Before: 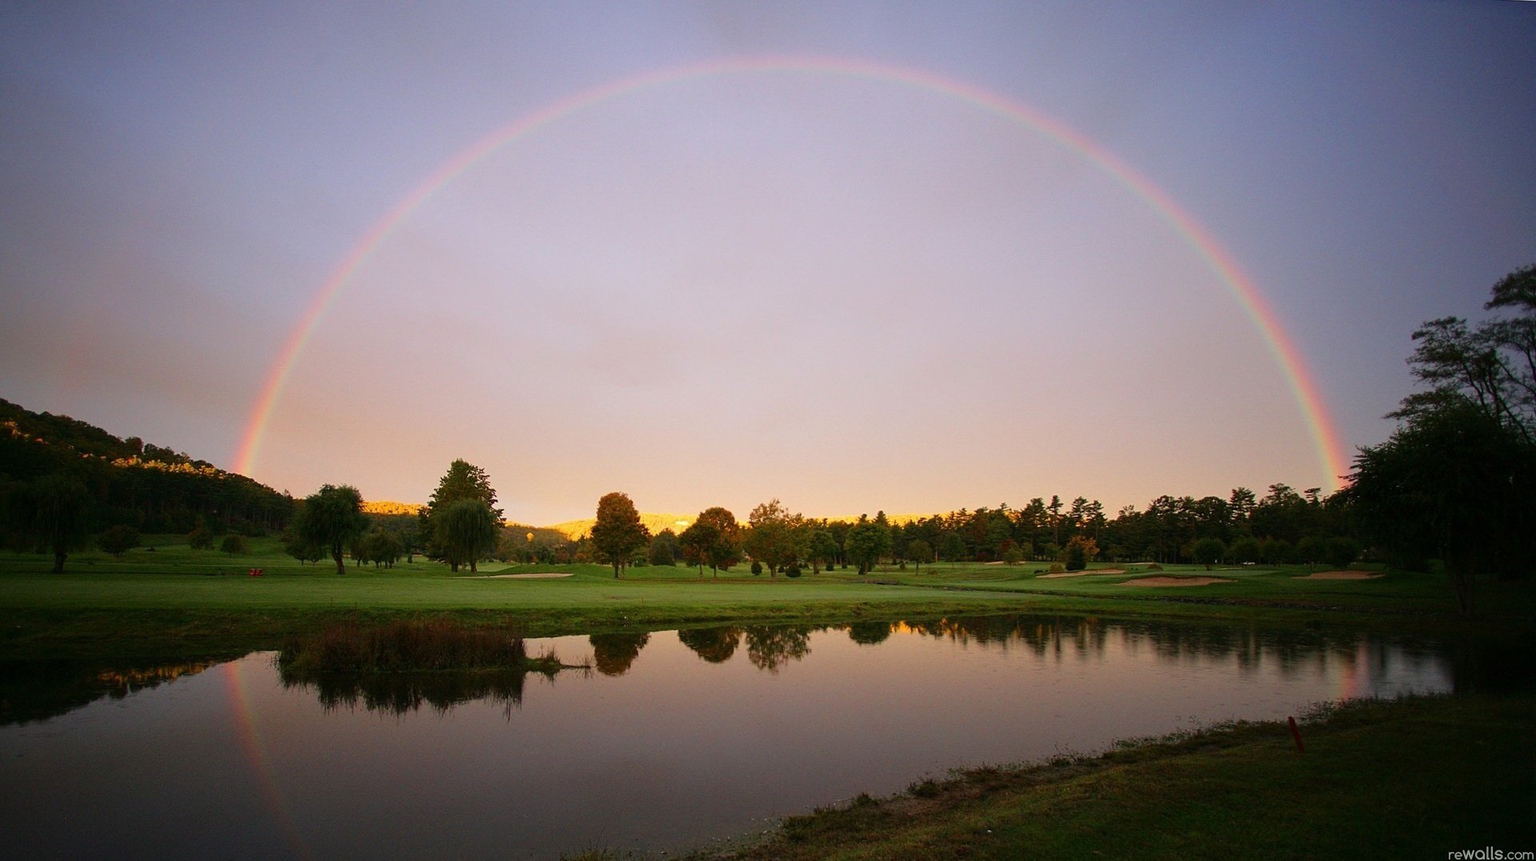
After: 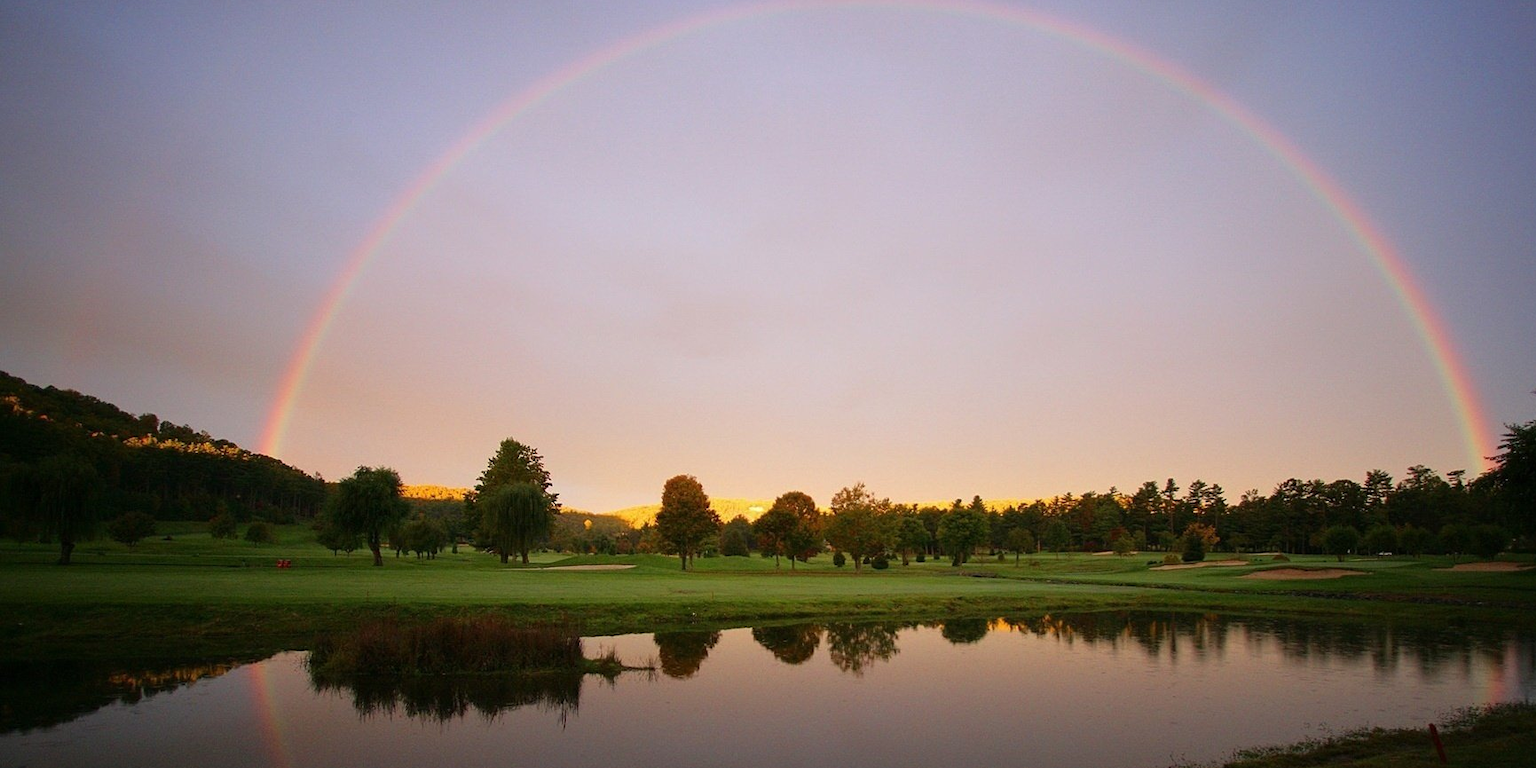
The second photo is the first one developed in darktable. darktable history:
crop: top 7.505%, right 9.839%, bottom 11.952%
